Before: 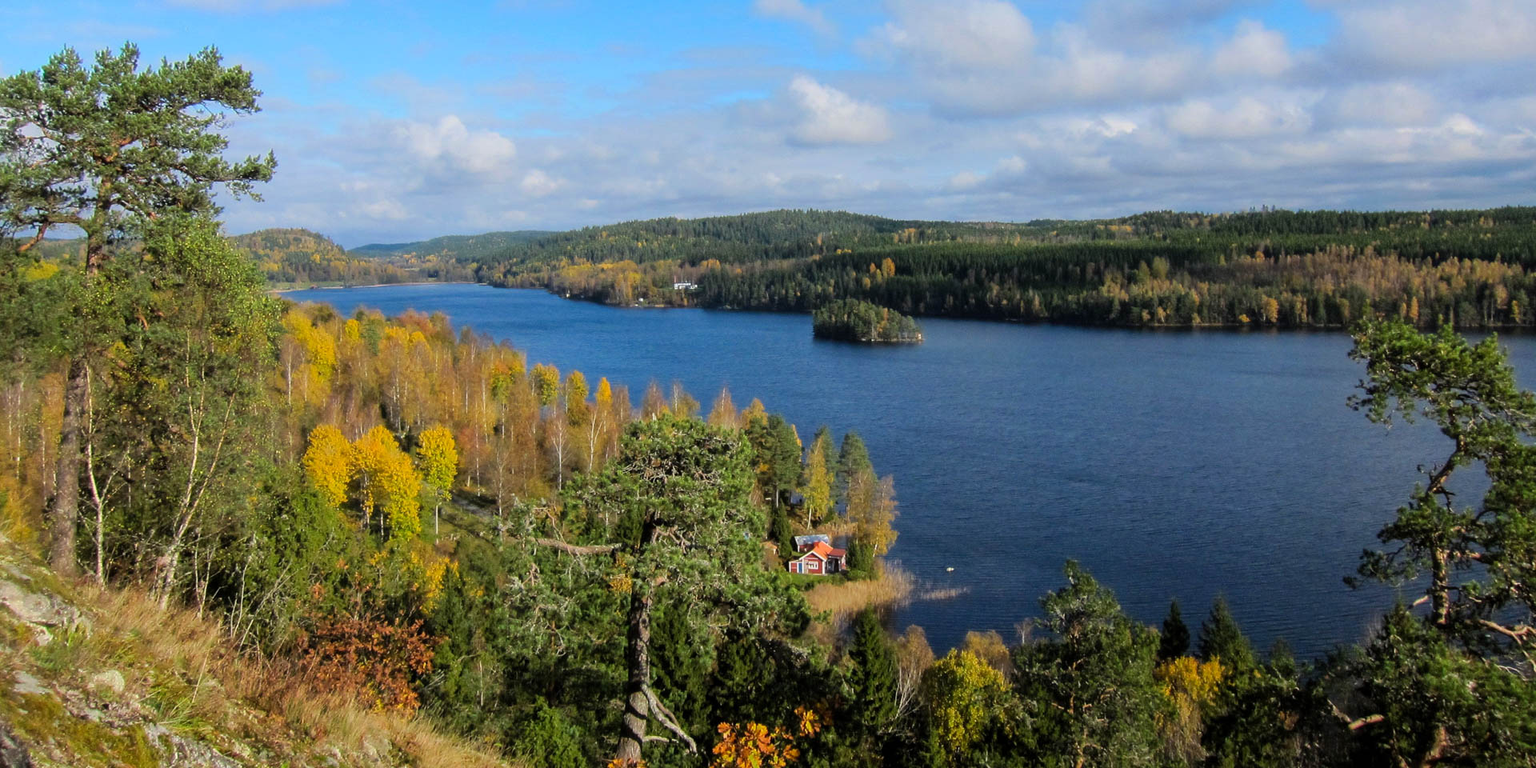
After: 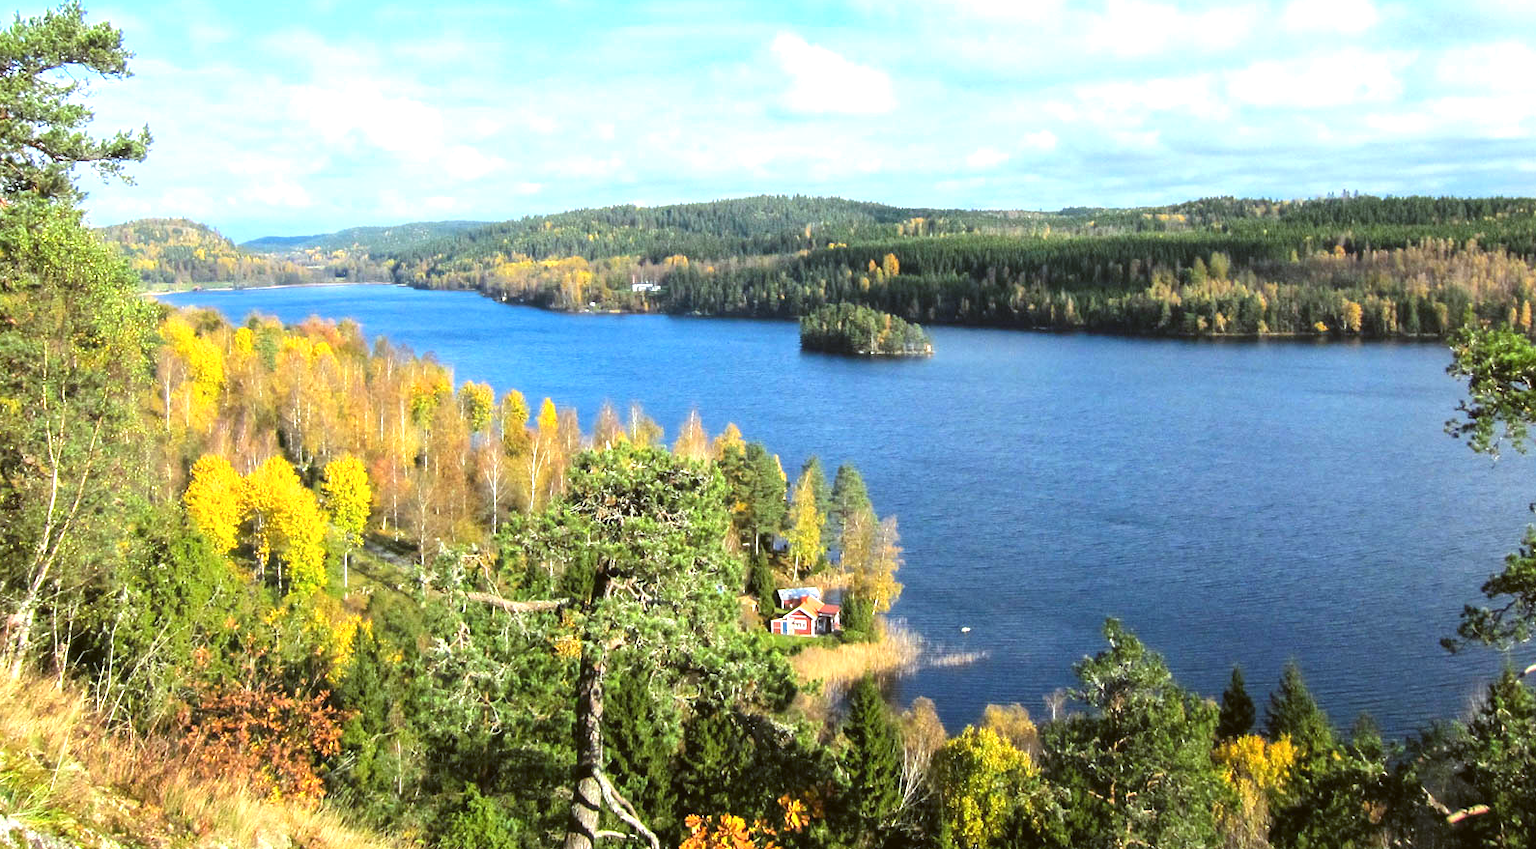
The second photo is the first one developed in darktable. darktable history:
color balance: lift [1.004, 1.002, 1.002, 0.998], gamma [1, 1.007, 1.002, 0.993], gain [1, 0.977, 1.013, 1.023], contrast -3.64%
crop: left 9.807%, top 6.259%, right 7.334%, bottom 2.177%
exposure: black level correction 0, exposure 1.45 EV, compensate exposure bias true, compensate highlight preservation false
white balance: red 0.986, blue 1.01
